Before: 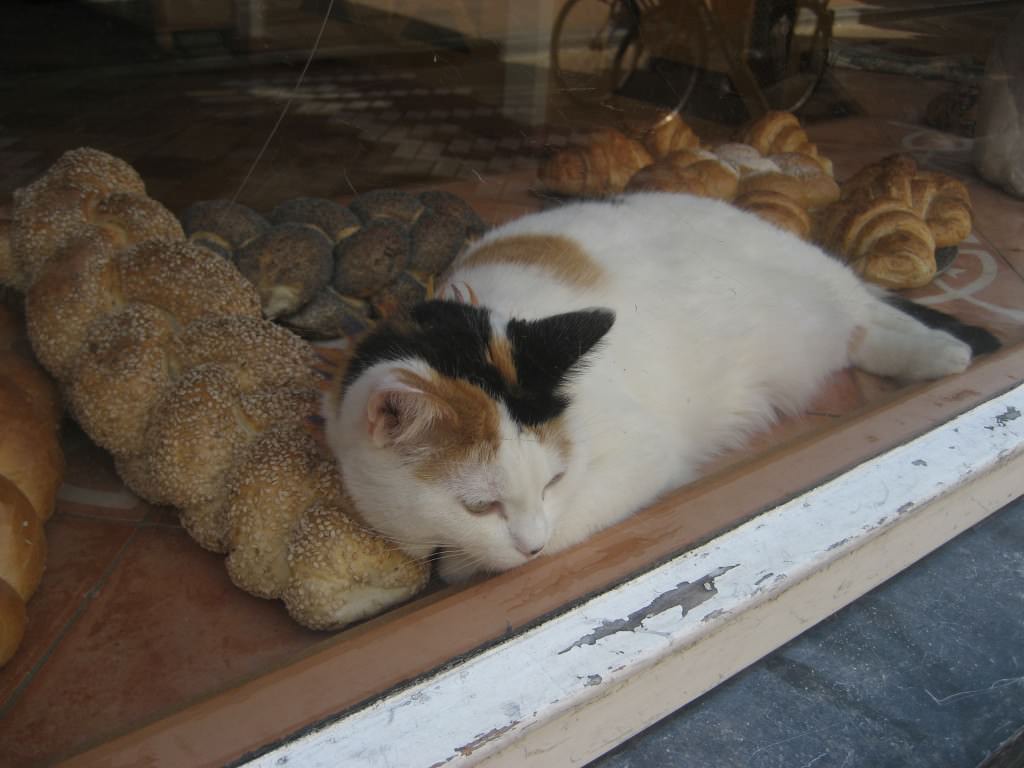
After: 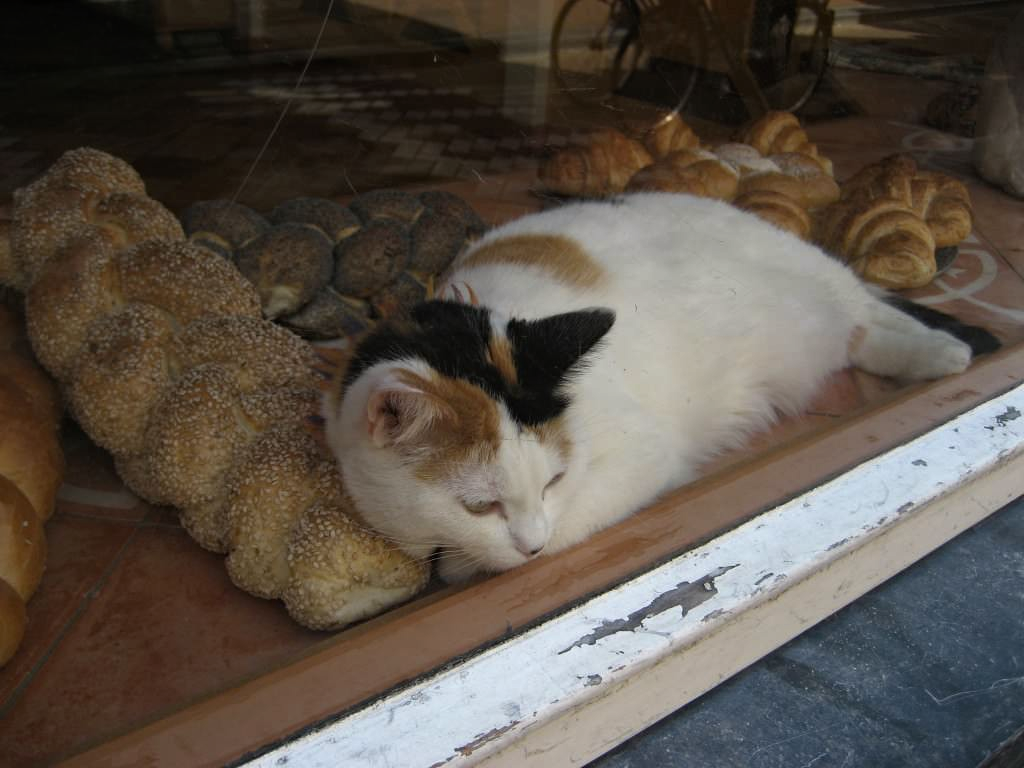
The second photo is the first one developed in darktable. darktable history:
haze removal: compatibility mode true, adaptive false
rgb curve: curves: ch0 [(0, 0) (0.078, 0.051) (0.929, 0.956) (1, 1)], compensate middle gray true
